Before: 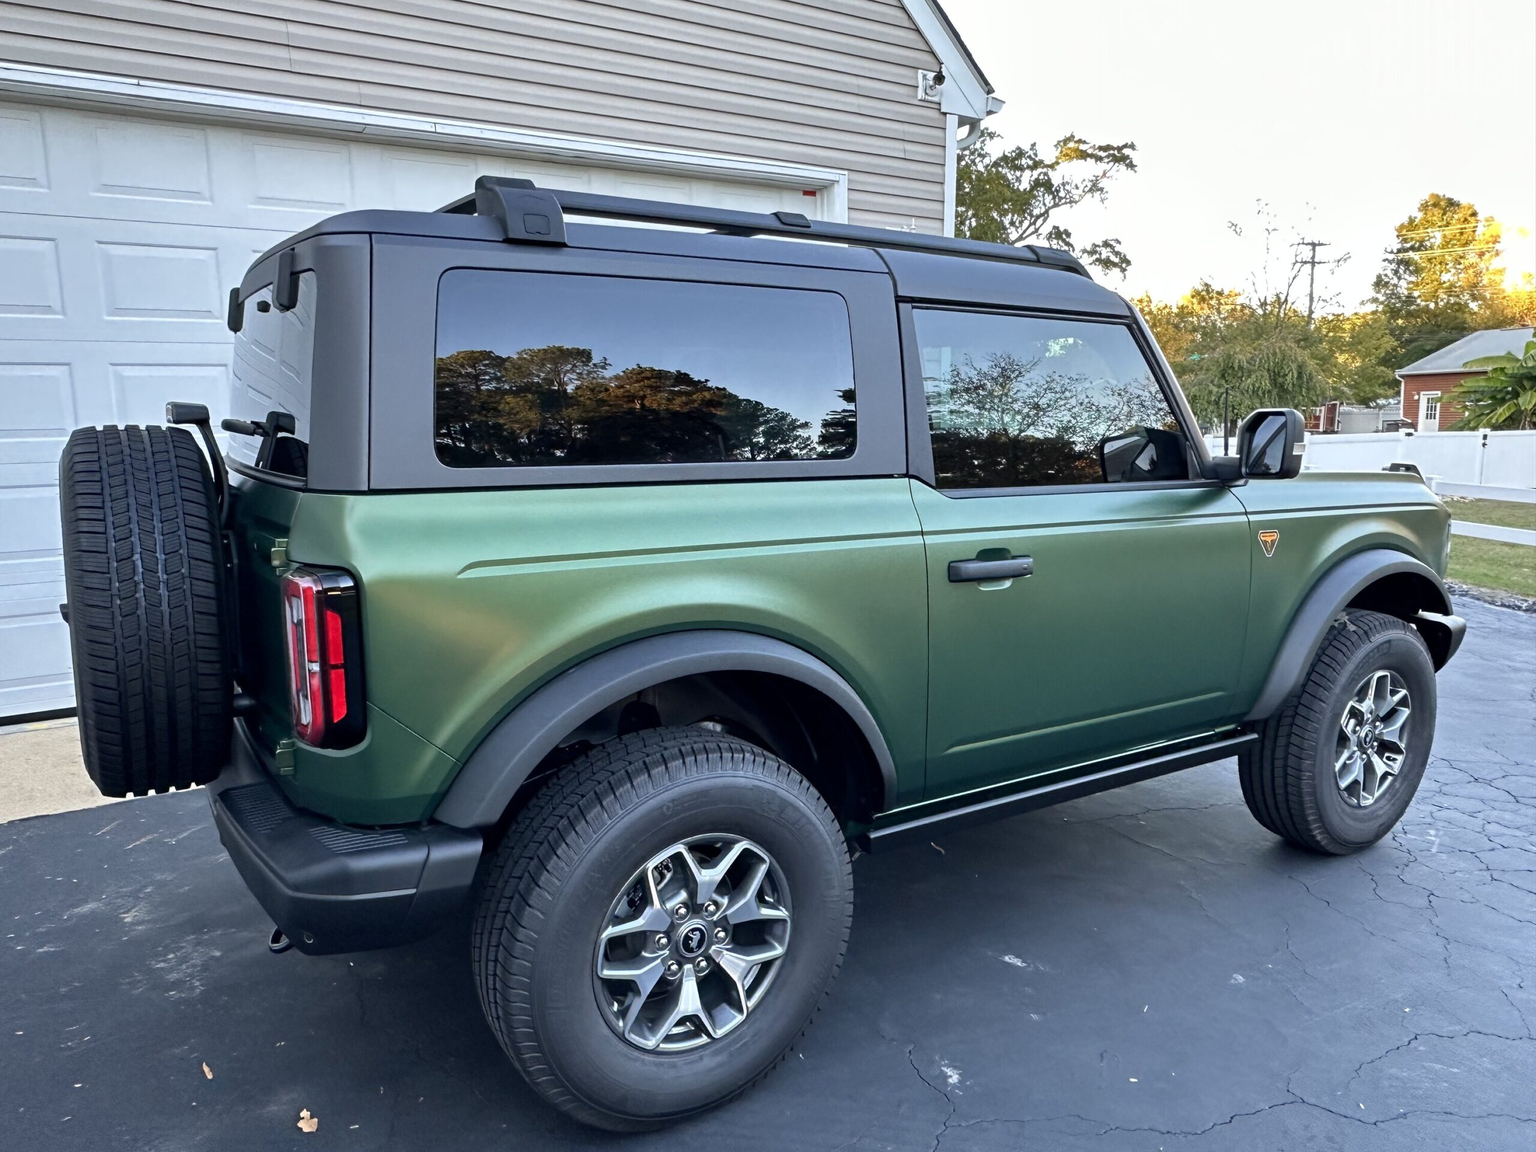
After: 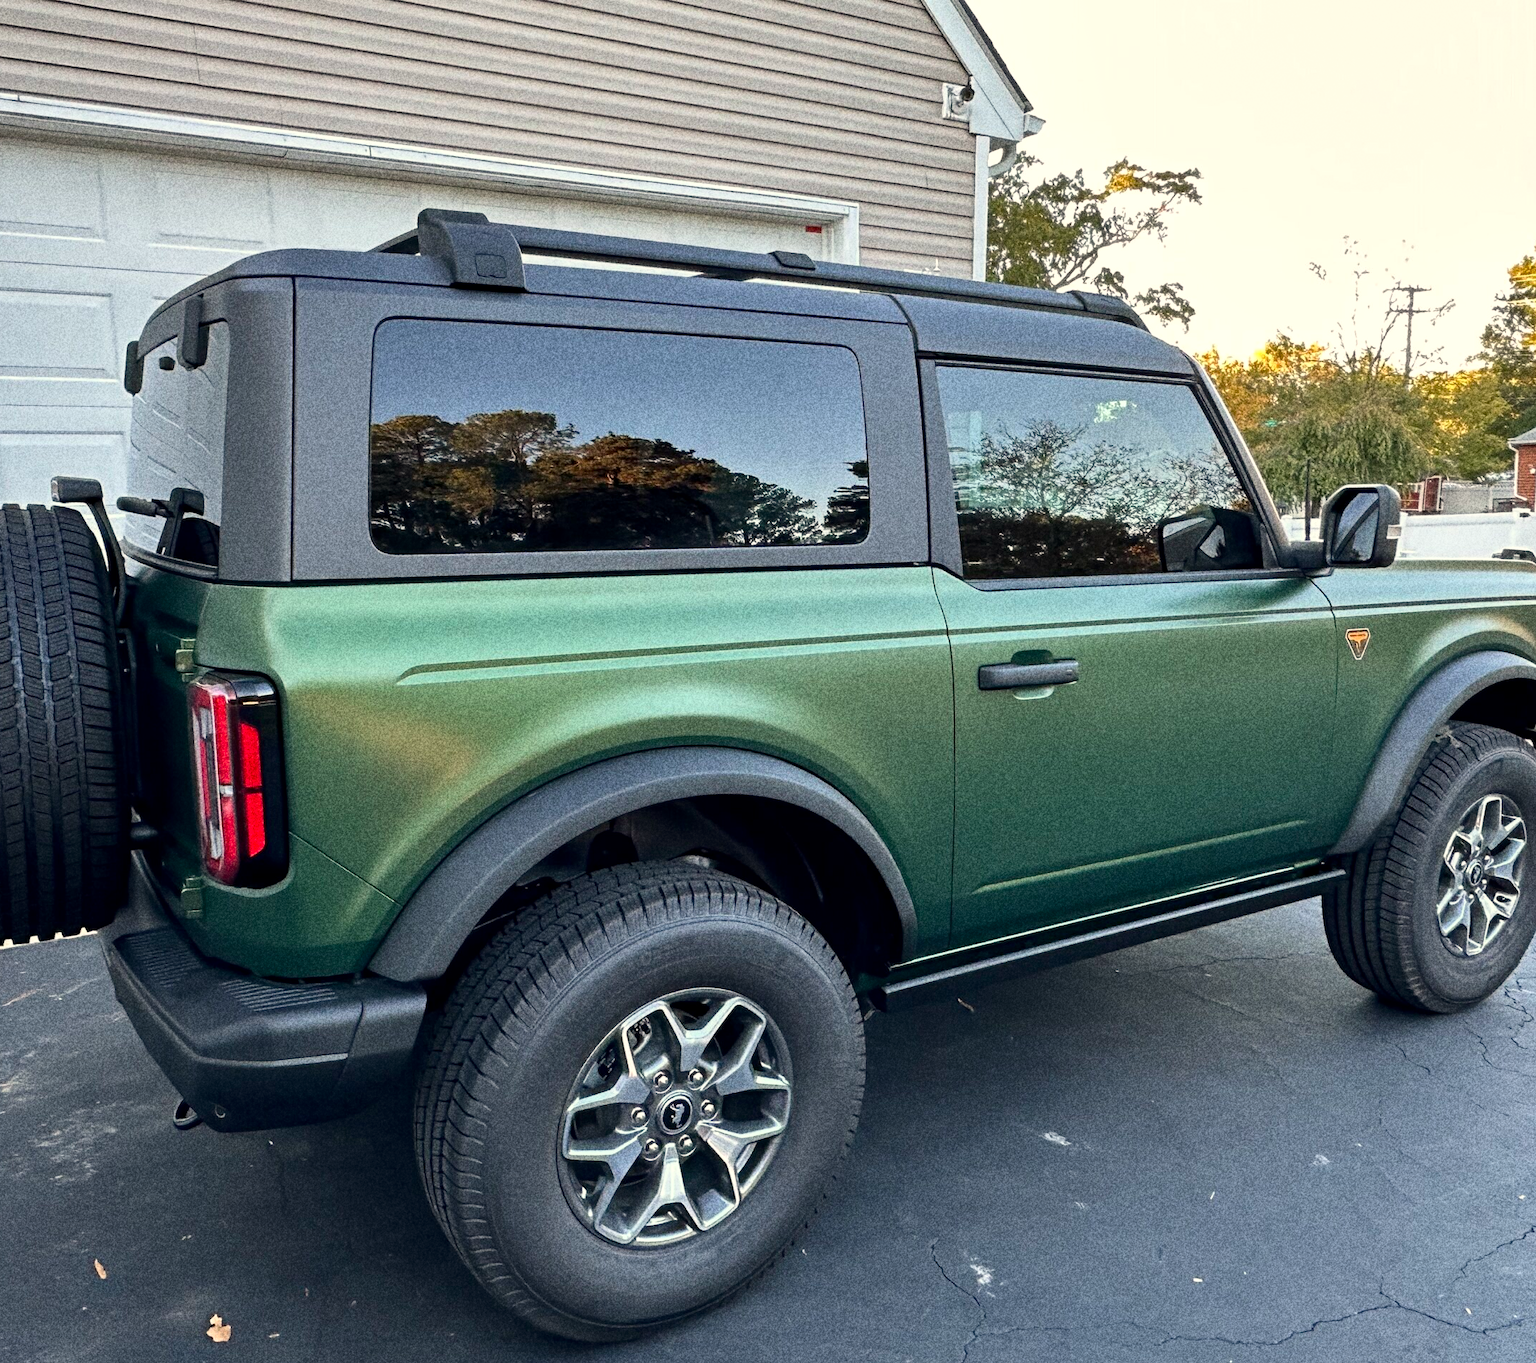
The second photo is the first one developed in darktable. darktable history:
crop: left 8.026%, right 7.374%
grain: coarseness 10.62 ISO, strength 55.56%
white balance: red 1.045, blue 0.932
local contrast: highlights 100%, shadows 100%, detail 120%, midtone range 0.2
